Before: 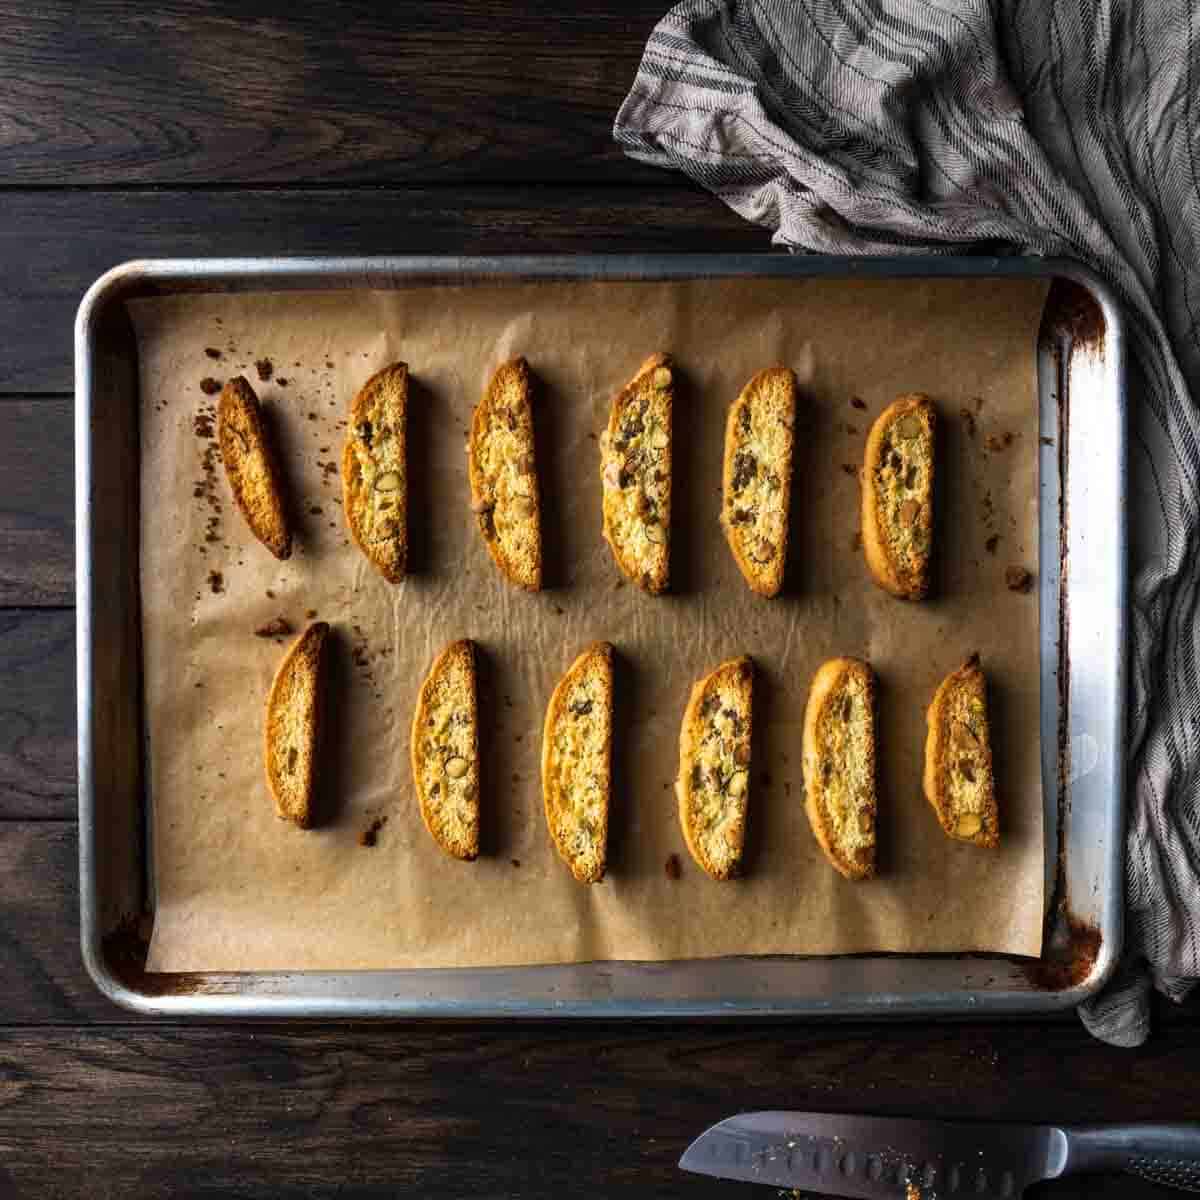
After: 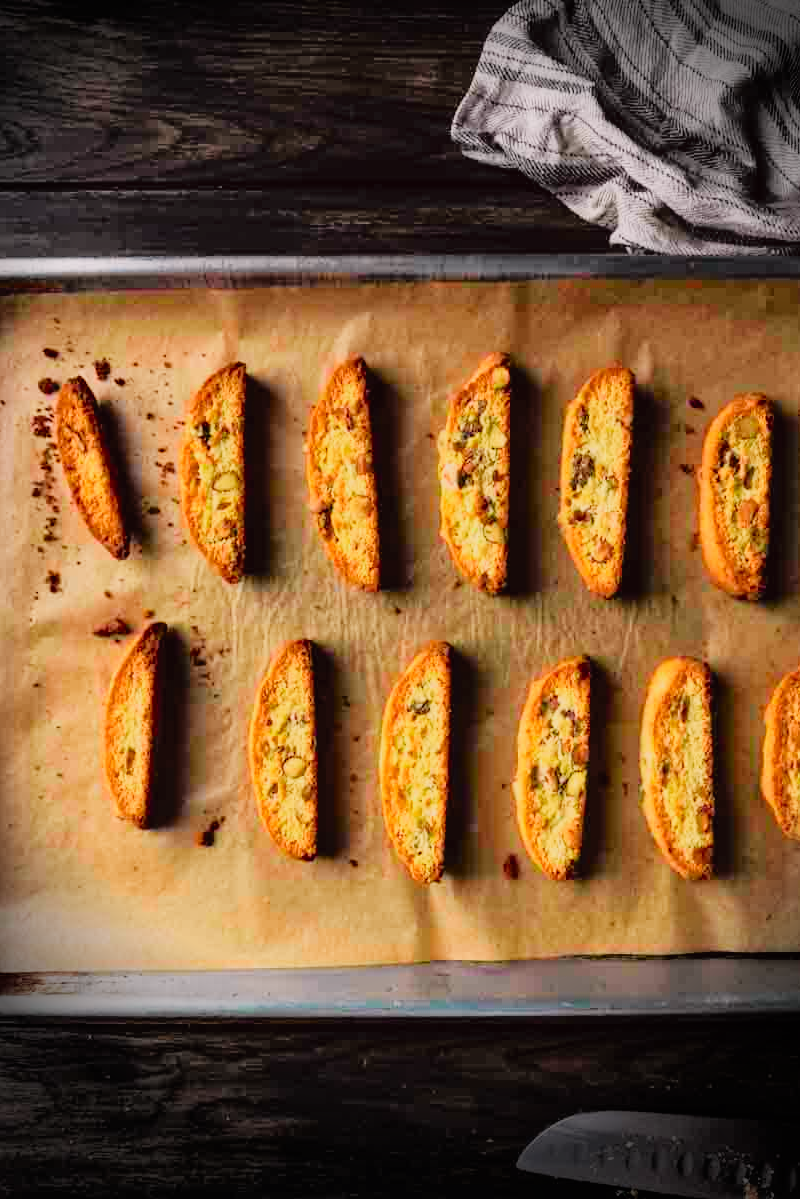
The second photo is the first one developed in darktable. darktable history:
tone curve: curves: ch0 [(0, 0.012) (0.144, 0.137) (0.326, 0.386) (0.489, 0.573) (0.656, 0.763) (0.849, 0.902) (1, 0.974)]; ch1 [(0, 0) (0.366, 0.367) (0.475, 0.453) (0.487, 0.501) (0.519, 0.527) (0.544, 0.579) (0.562, 0.619) (0.622, 0.694) (1, 1)]; ch2 [(0, 0) (0.333, 0.346) (0.375, 0.375) (0.424, 0.43) (0.476, 0.492) (0.502, 0.503) (0.533, 0.541) (0.572, 0.615) (0.605, 0.656) (0.641, 0.709) (1, 1)], color space Lab, independent channels, preserve colors none
exposure: black level correction -0.002, exposure 0.54 EV, compensate highlight preservation false
tone equalizer: -8 EV 0.25 EV, -7 EV 0.417 EV, -6 EV 0.417 EV, -5 EV 0.25 EV, -3 EV -0.25 EV, -2 EV -0.417 EV, -1 EV -0.417 EV, +0 EV -0.25 EV, edges refinement/feathering 500, mask exposure compensation -1.57 EV, preserve details guided filter
vignetting: fall-off start 76.42%, fall-off radius 27.36%, brightness -0.872, center (0.037, -0.09), width/height ratio 0.971
crop and rotate: left 13.537%, right 19.796%
filmic rgb: black relative exposure -6.98 EV, white relative exposure 5.63 EV, hardness 2.86
